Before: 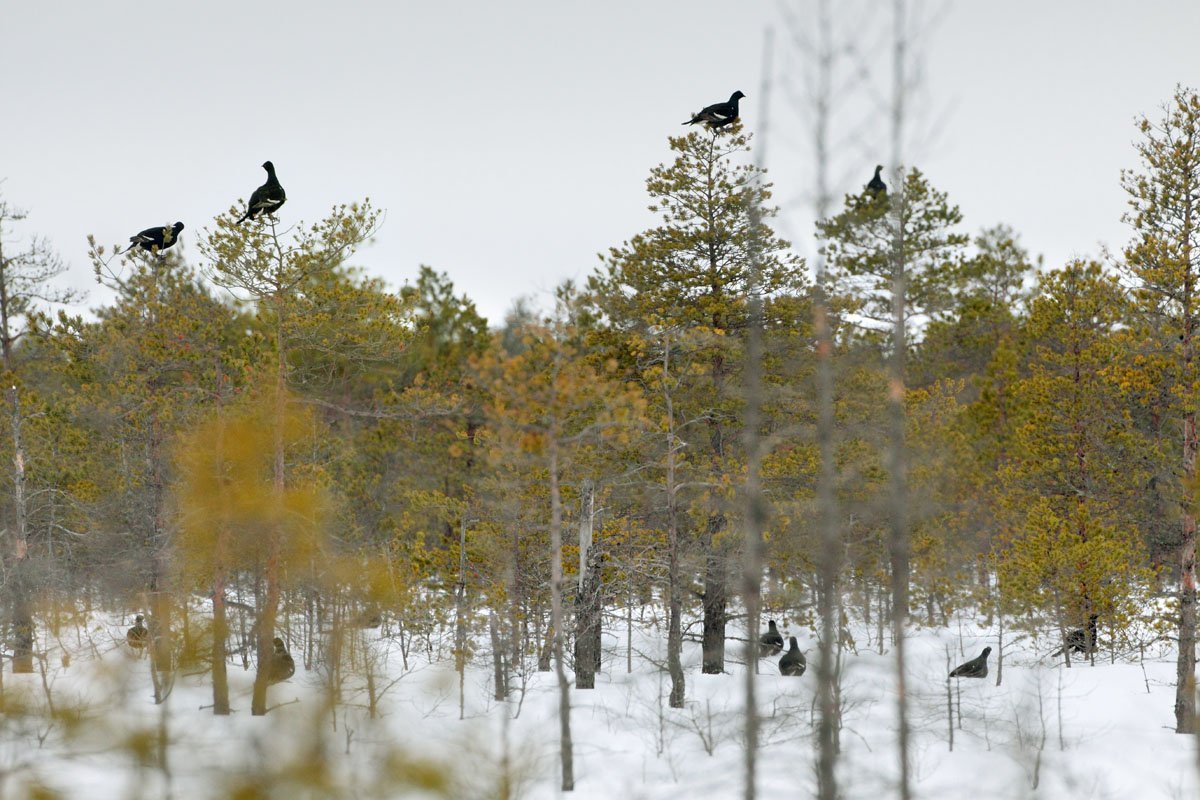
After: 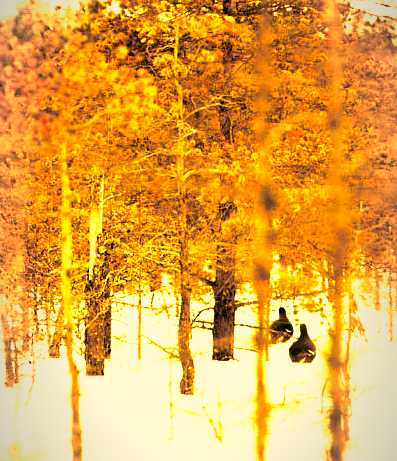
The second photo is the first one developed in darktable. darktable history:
vignetting: fall-off start 97%, fall-off radius 100%, width/height ratio 0.609, unbound false
white balance: red 1.467, blue 0.684
crop: left 40.878%, top 39.176%, right 25.993%, bottom 3.081%
color correction: highlights a* 5.62, highlights b* 33.57, shadows a* -25.86, shadows b* 4.02
exposure: black level correction 0, exposure 1.125 EV, compensate exposure bias true, compensate highlight preservation false
split-toning: on, module defaults
tone curve: curves: ch0 [(0, 0) (0.003, 0.001) (0.011, 0.002) (0.025, 0.002) (0.044, 0.006) (0.069, 0.01) (0.1, 0.017) (0.136, 0.023) (0.177, 0.038) (0.224, 0.066) (0.277, 0.118) (0.335, 0.185) (0.399, 0.264) (0.468, 0.365) (0.543, 0.475) (0.623, 0.606) (0.709, 0.759) (0.801, 0.923) (0.898, 0.999) (1, 1)], preserve colors none
sharpen: amount 0.2
